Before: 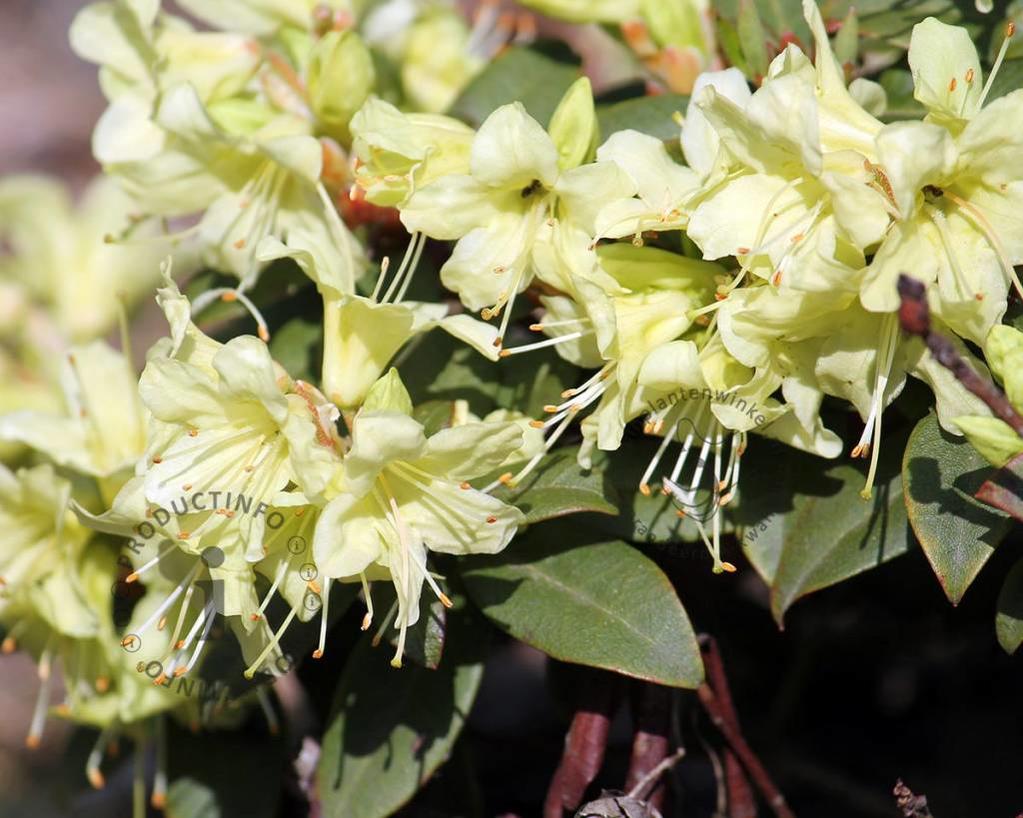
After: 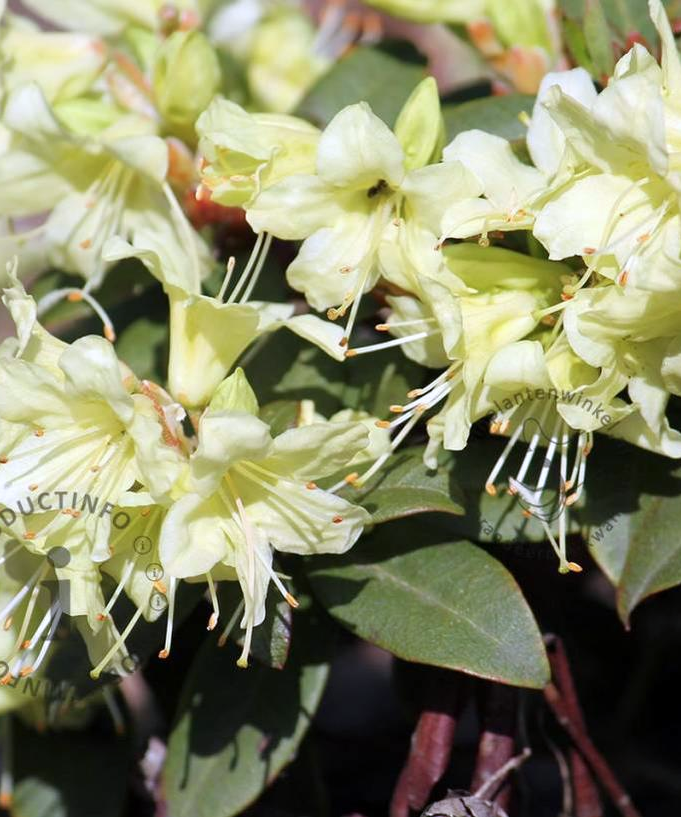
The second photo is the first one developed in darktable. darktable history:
crop and rotate: left 15.055%, right 18.278%
color calibration: illuminant as shot in camera, x 0.358, y 0.373, temperature 4628.91 K
